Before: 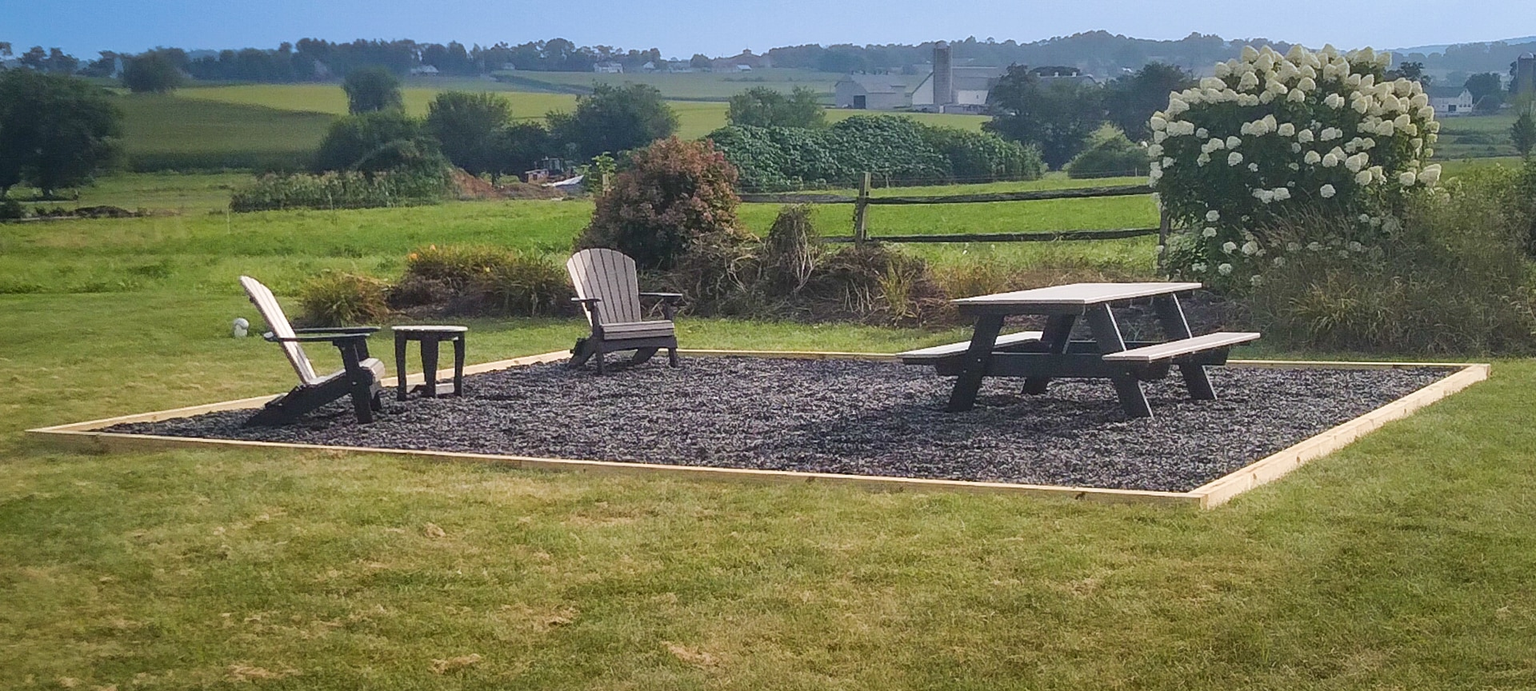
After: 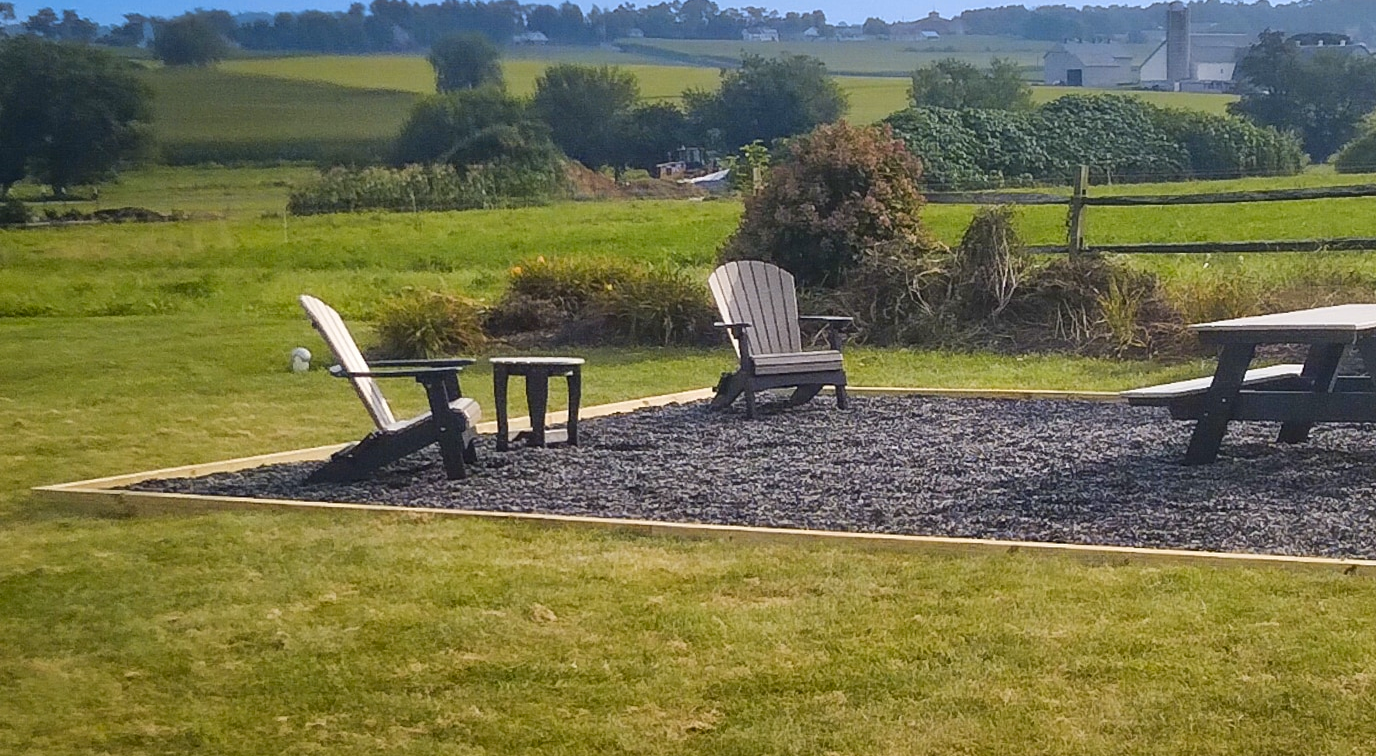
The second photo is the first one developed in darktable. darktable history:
crop: top 5.803%, right 27.864%, bottom 5.804%
color contrast: green-magenta contrast 0.85, blue-yellow contrast 1.25, unbound 0
